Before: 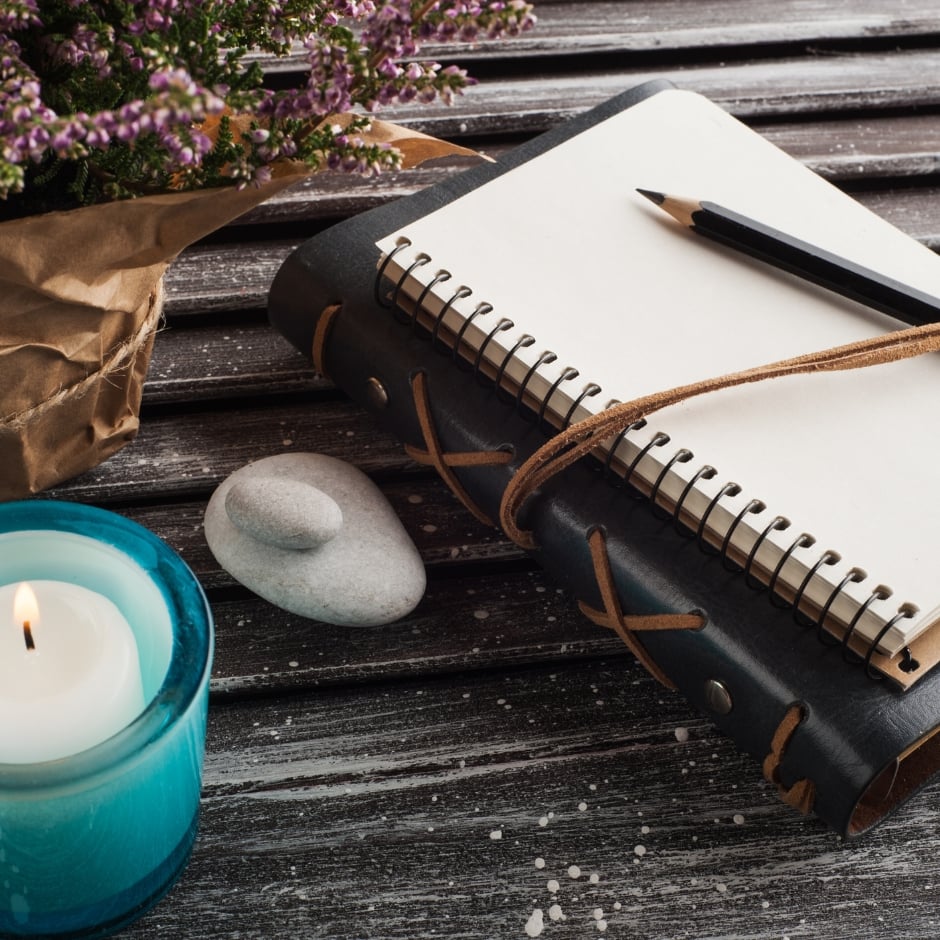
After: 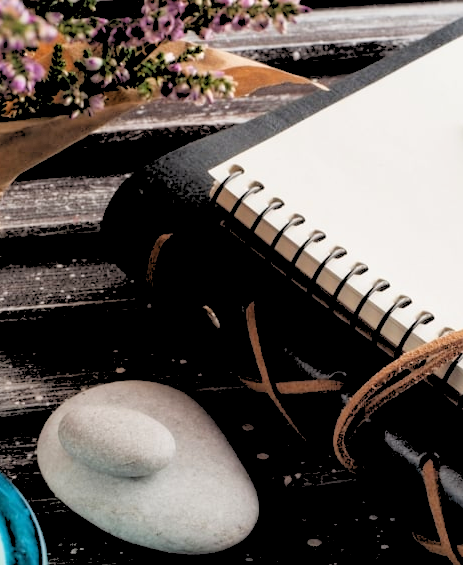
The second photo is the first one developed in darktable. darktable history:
rgb levels: levels [[0.027, 0.429, 0.996], [0, 0.5, 1], [0, 0.5, 1]]
crop: left 17.835%, top 7.675%, right 32.881%, bottom 32.213%
